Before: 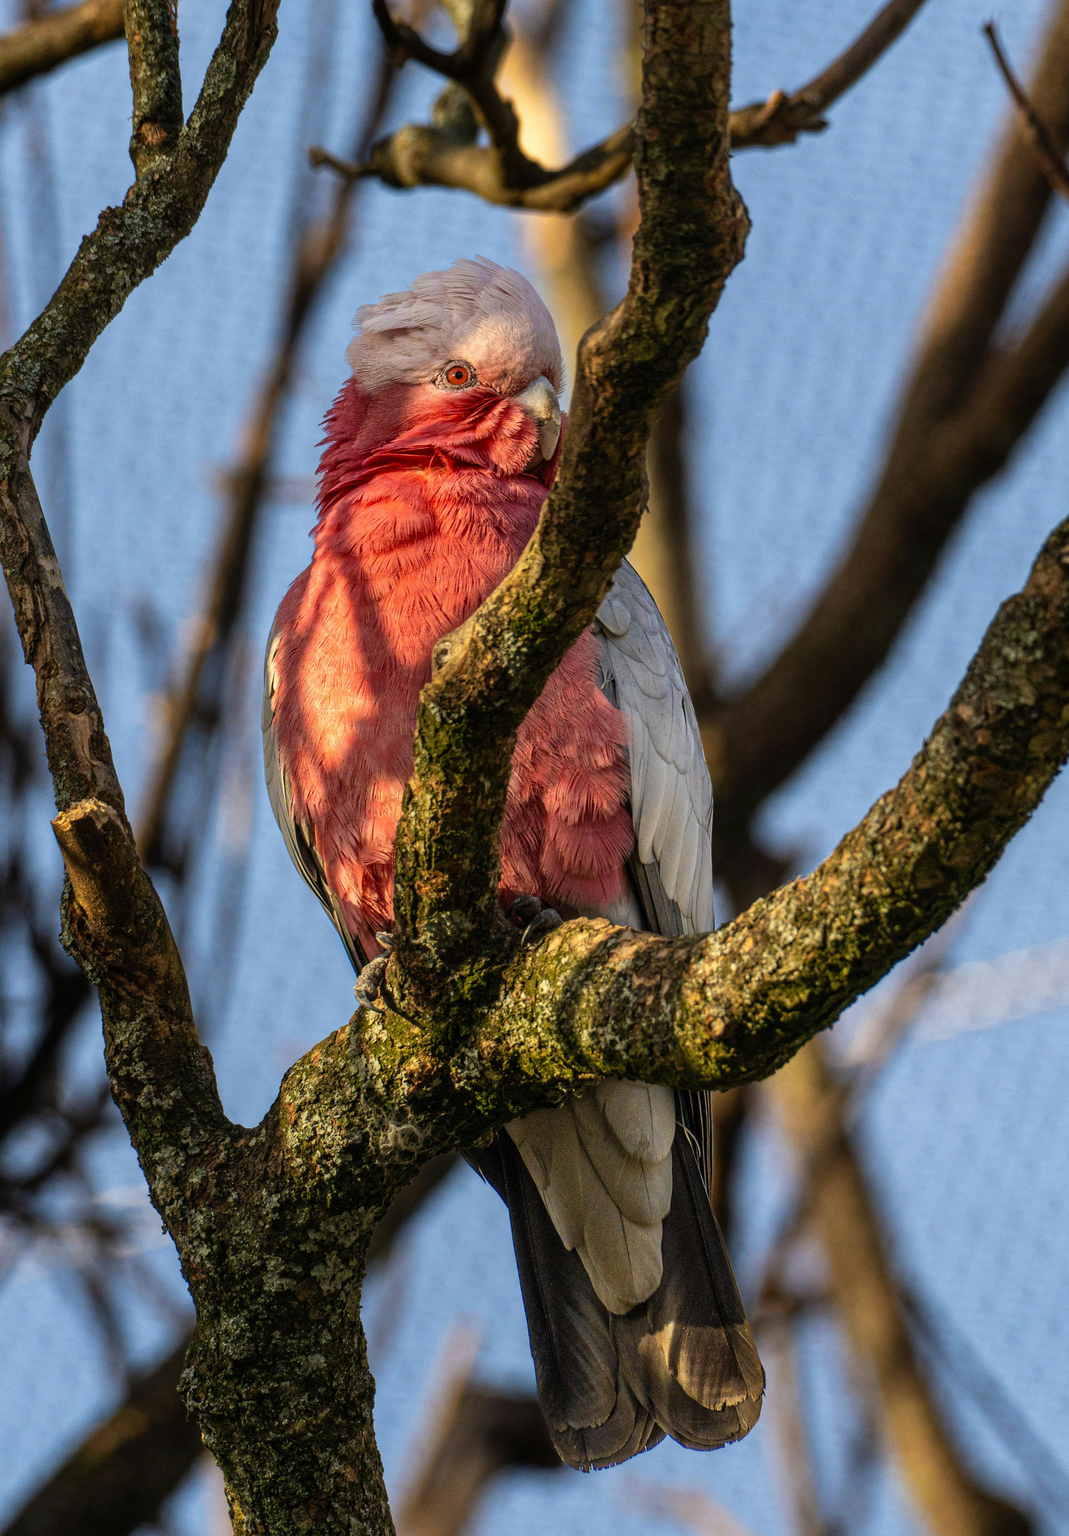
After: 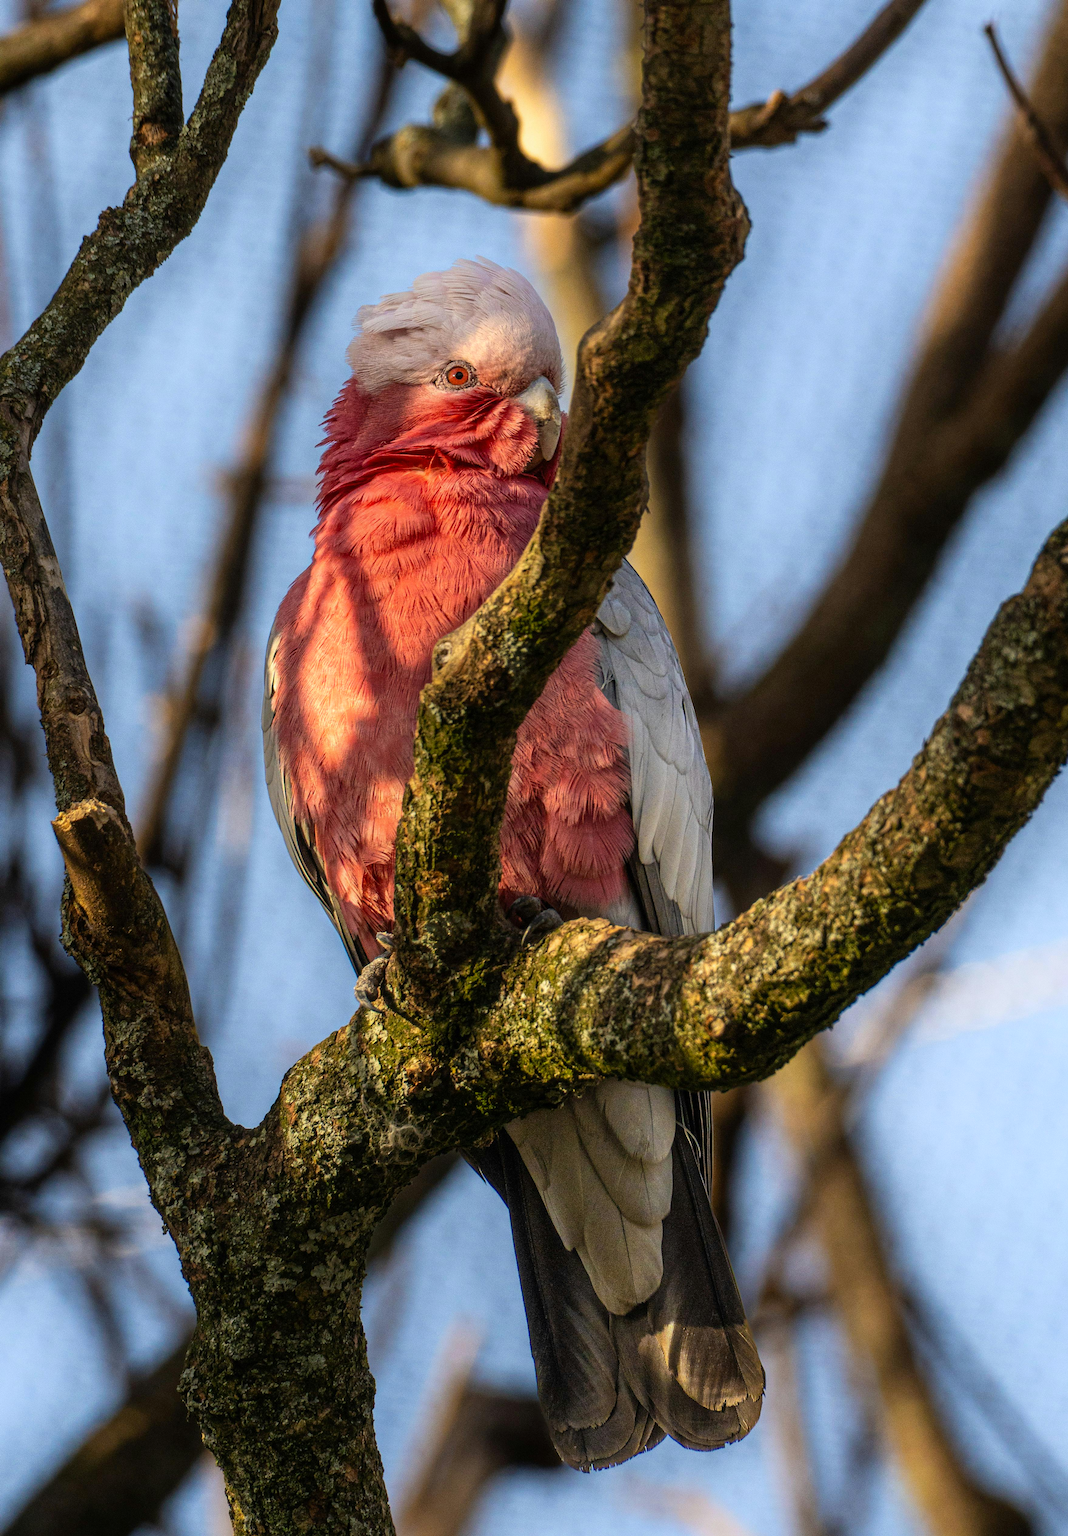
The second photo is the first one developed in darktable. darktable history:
shadows and highlights: shadows -21.59, highlights 98.57, soften with gaussian
